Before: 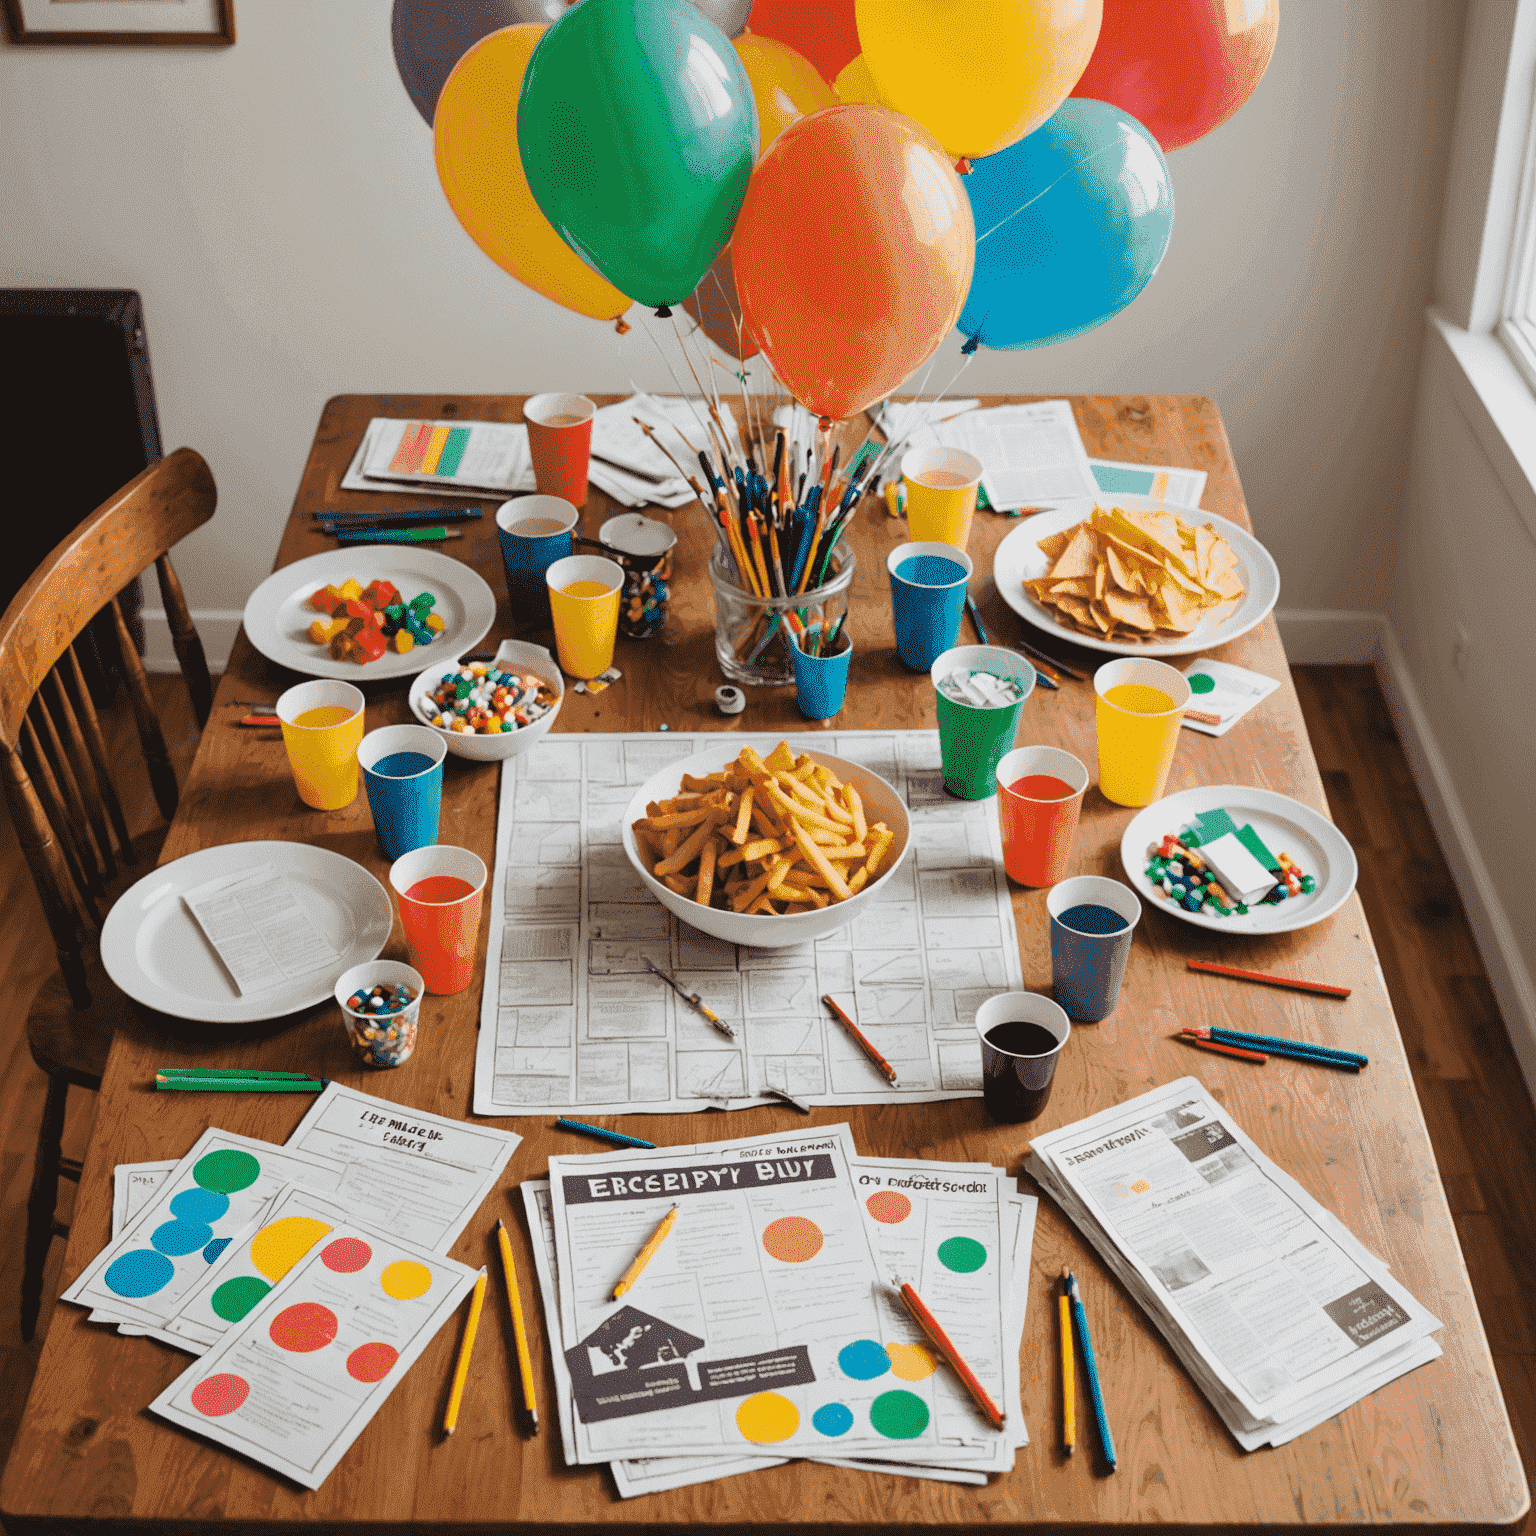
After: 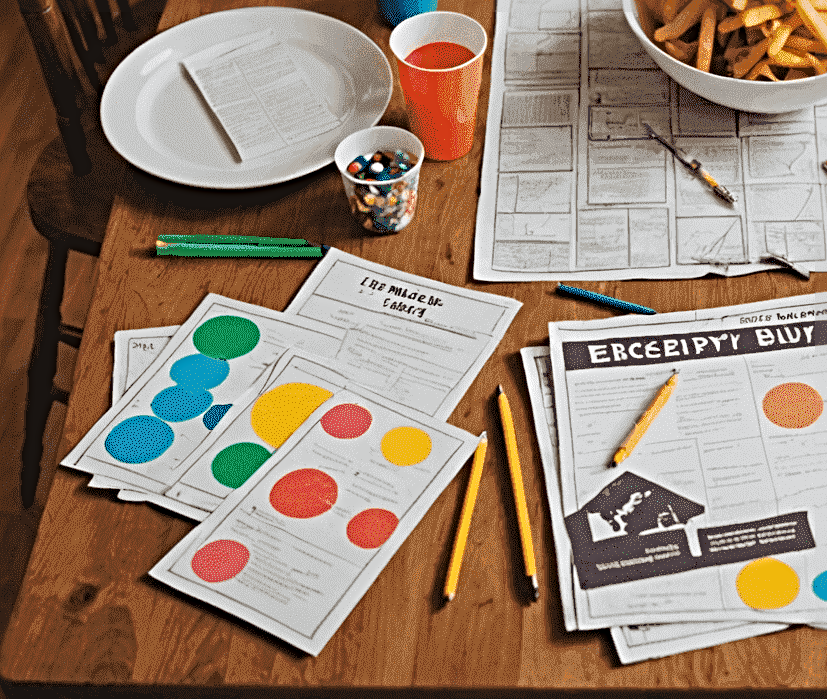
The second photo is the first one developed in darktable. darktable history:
crop and rotate: top 54.317%, right 46.128%, bottom 0.113%
sharpen: radius 4.897
